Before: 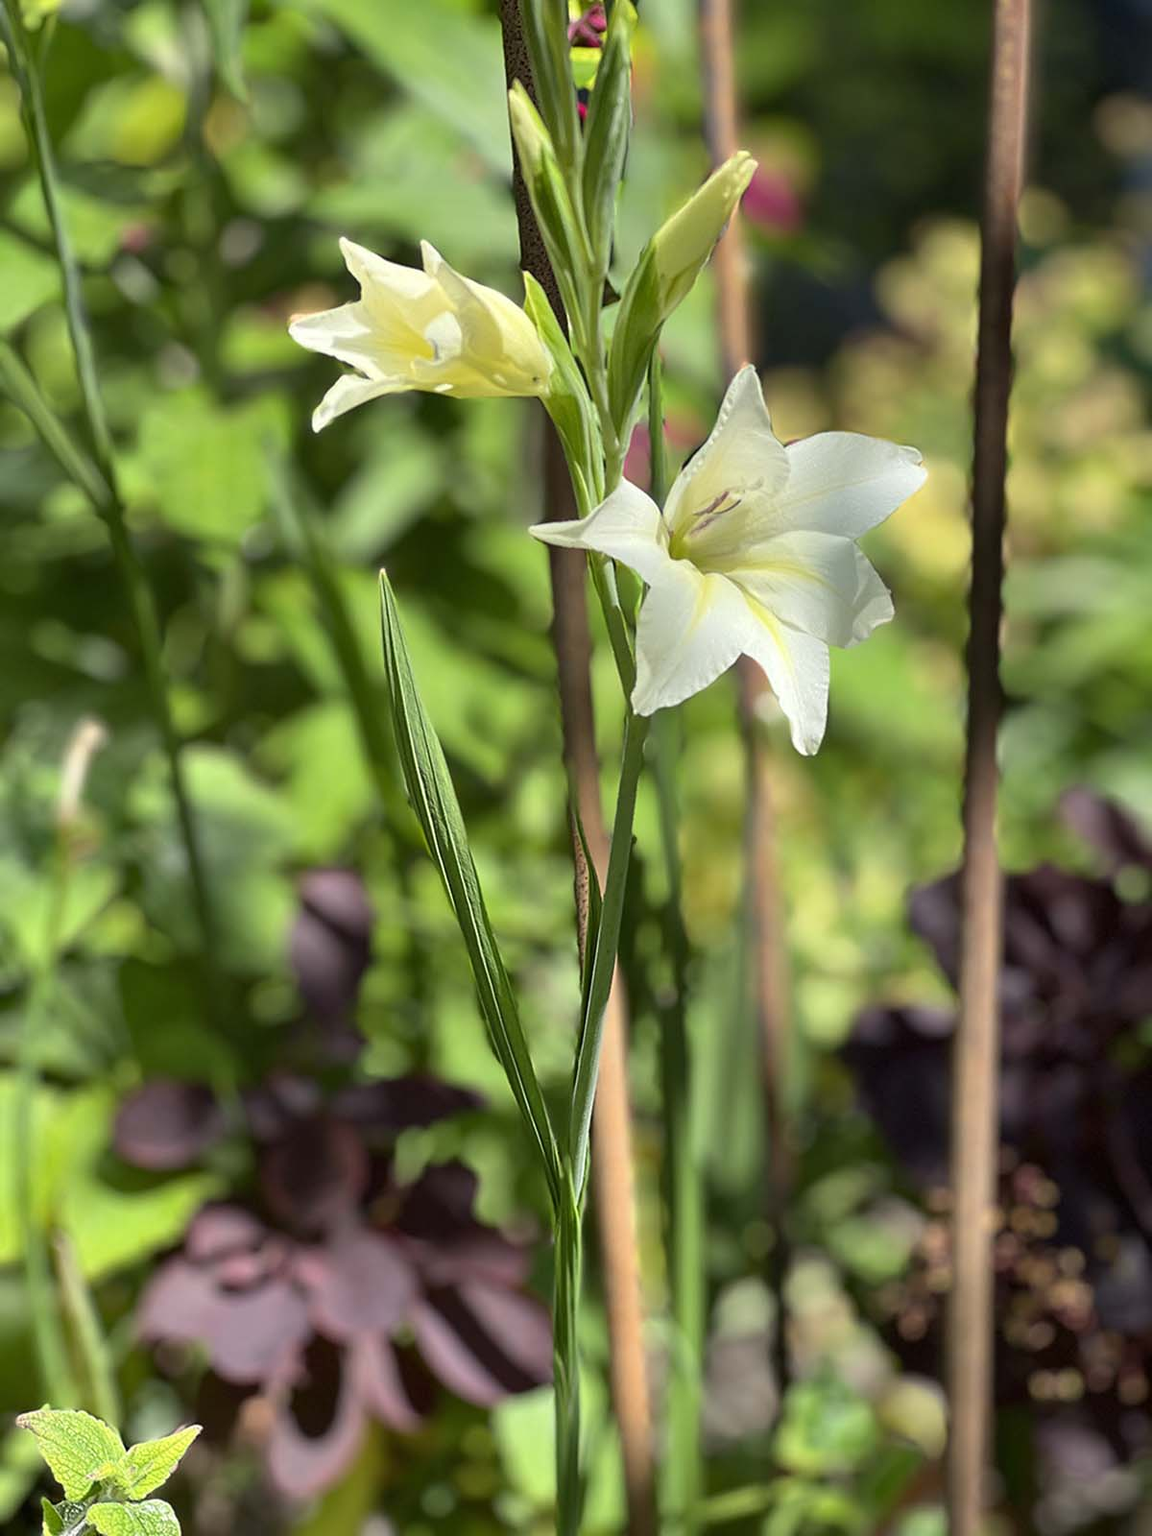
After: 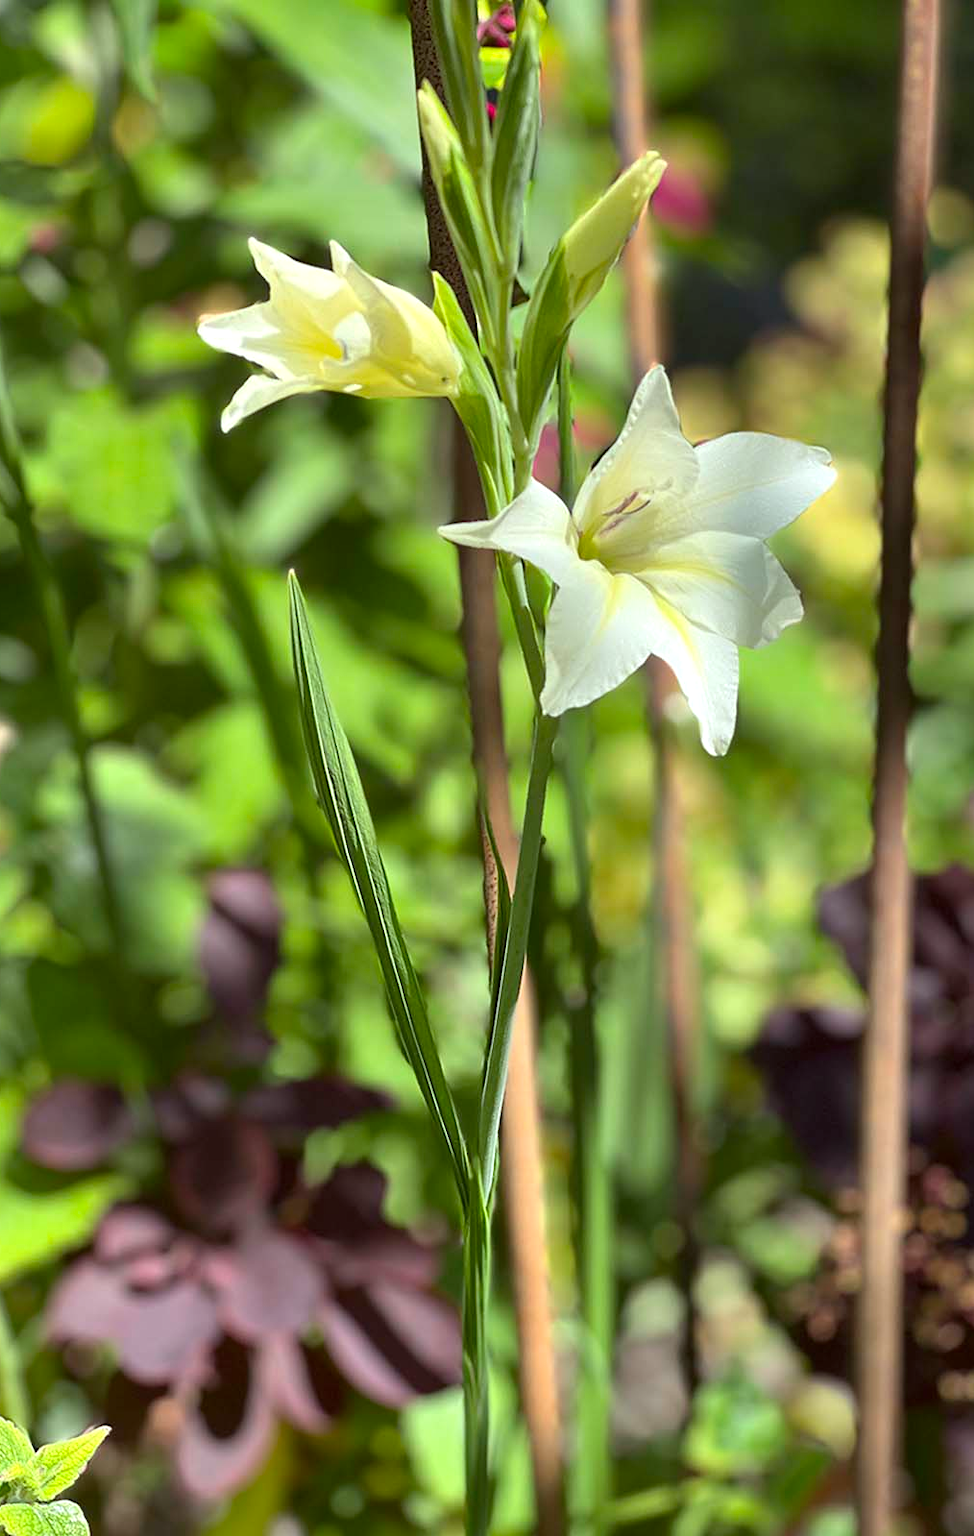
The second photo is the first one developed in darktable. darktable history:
crop: left 7.945%, right 7.472%
exposure: exposure 0.207 EV, compensate exposure bias true, compensate highlight preservation false
color correction: highlights a* -2.85, highlights b* -2.07, shadows a* 2.47, shadows b* 2.8
